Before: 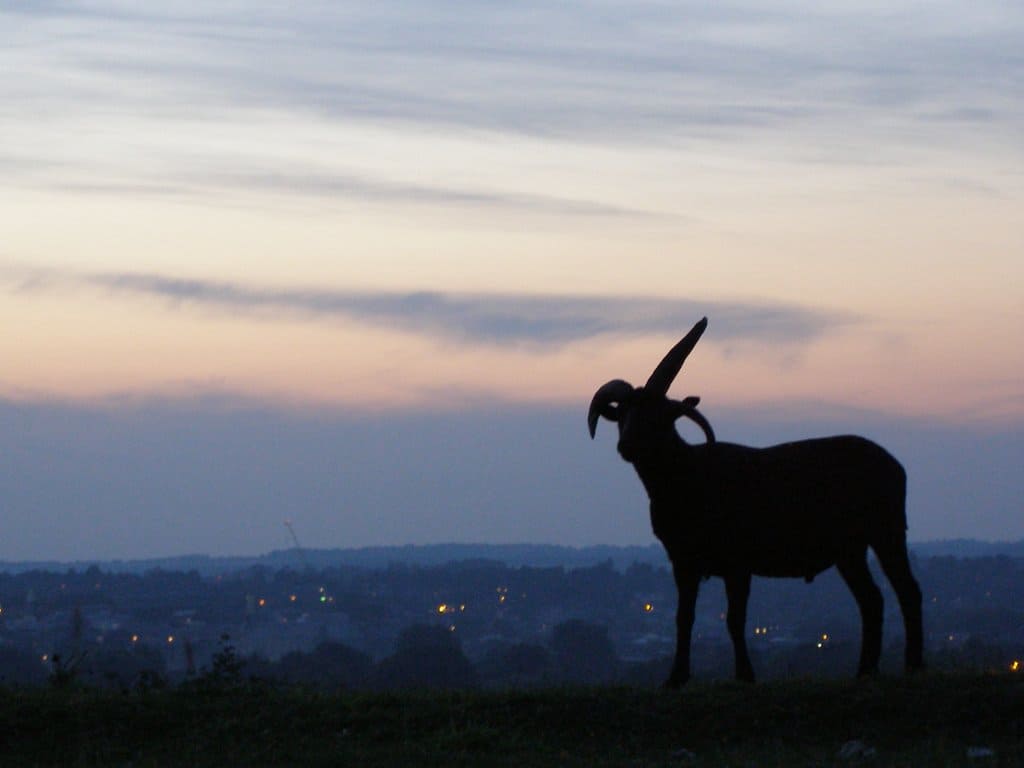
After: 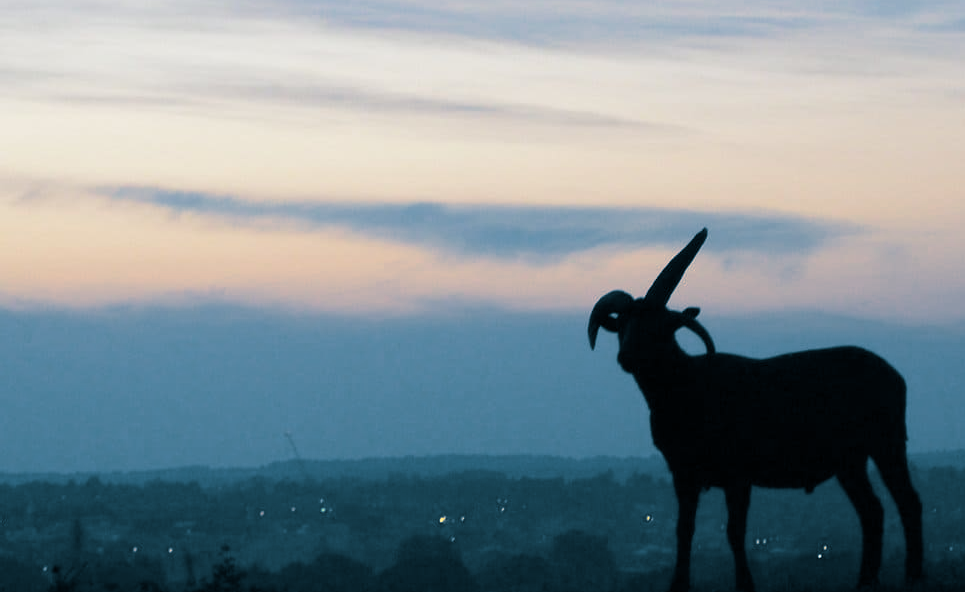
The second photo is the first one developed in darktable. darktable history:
crop and rotate: angle 0.03°, top 11.643%, right 5.651%, bottom 11.189%
split-toning: shadows › hue 212.4°, balance -70
